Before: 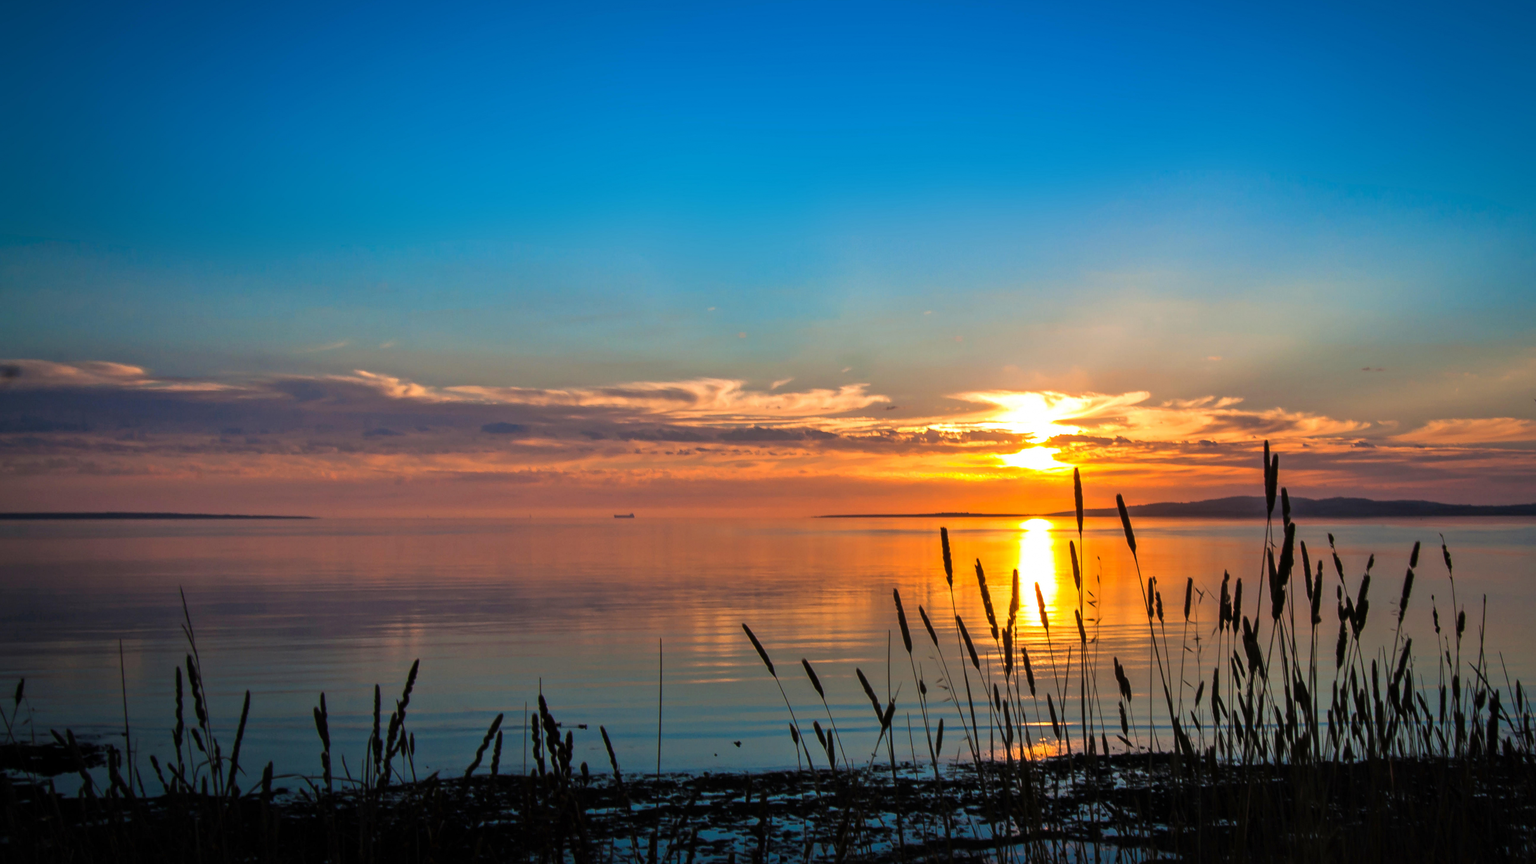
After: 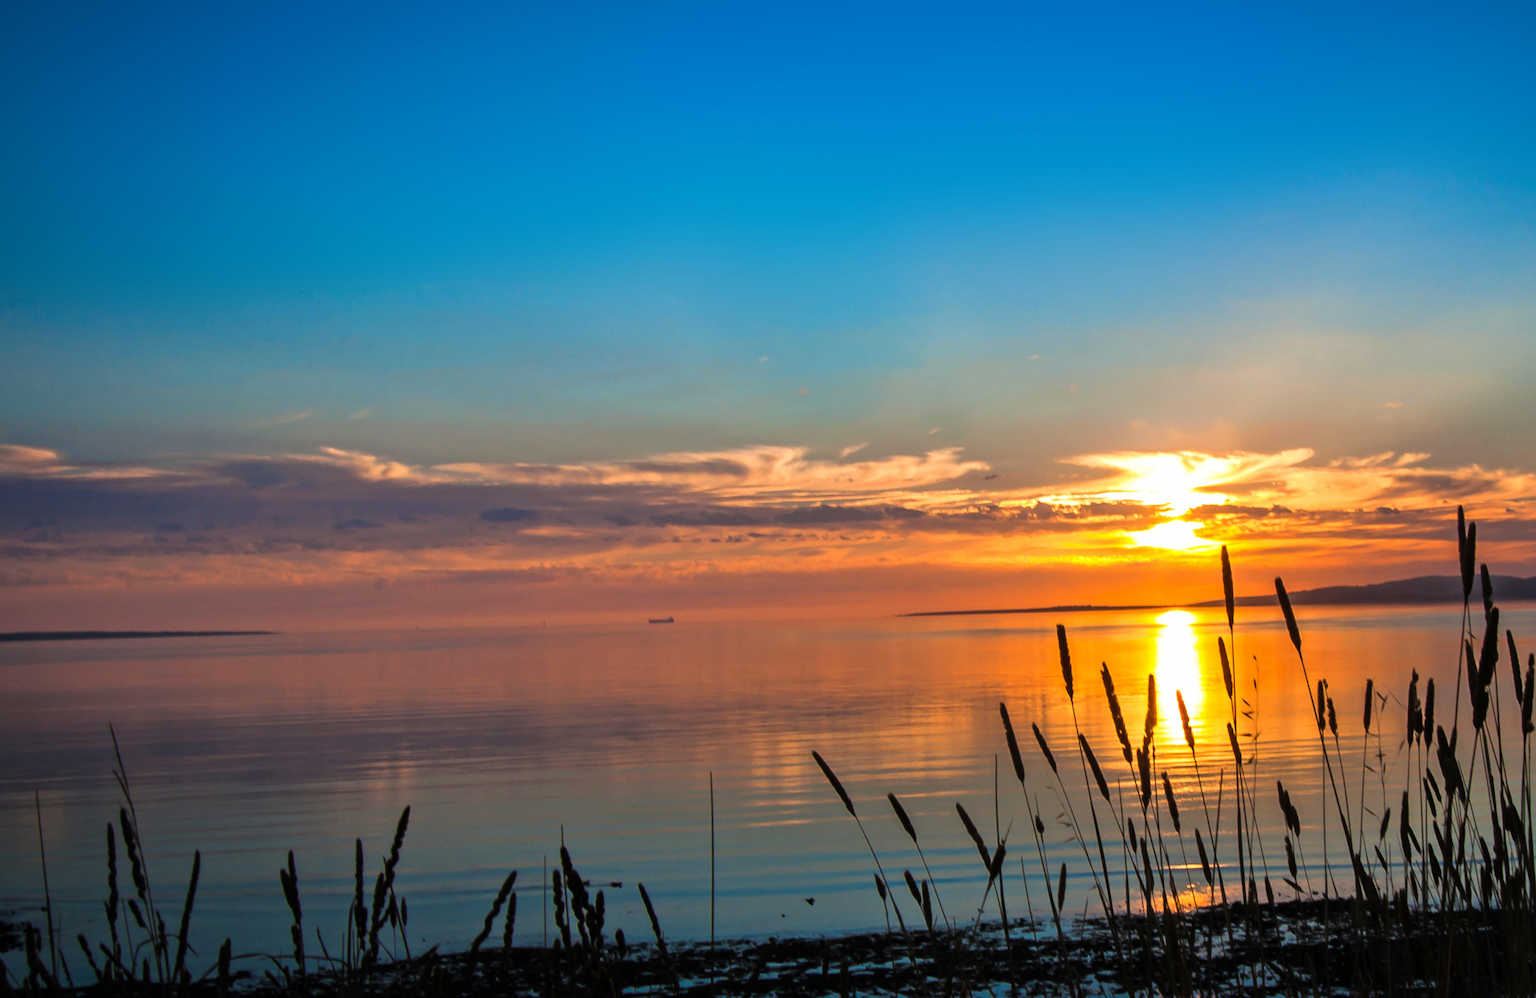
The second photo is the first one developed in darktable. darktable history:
crop and rotate: angle 1.47°, left 4.334%, top 0.522%, right 11.899%, bottom 2.692%
